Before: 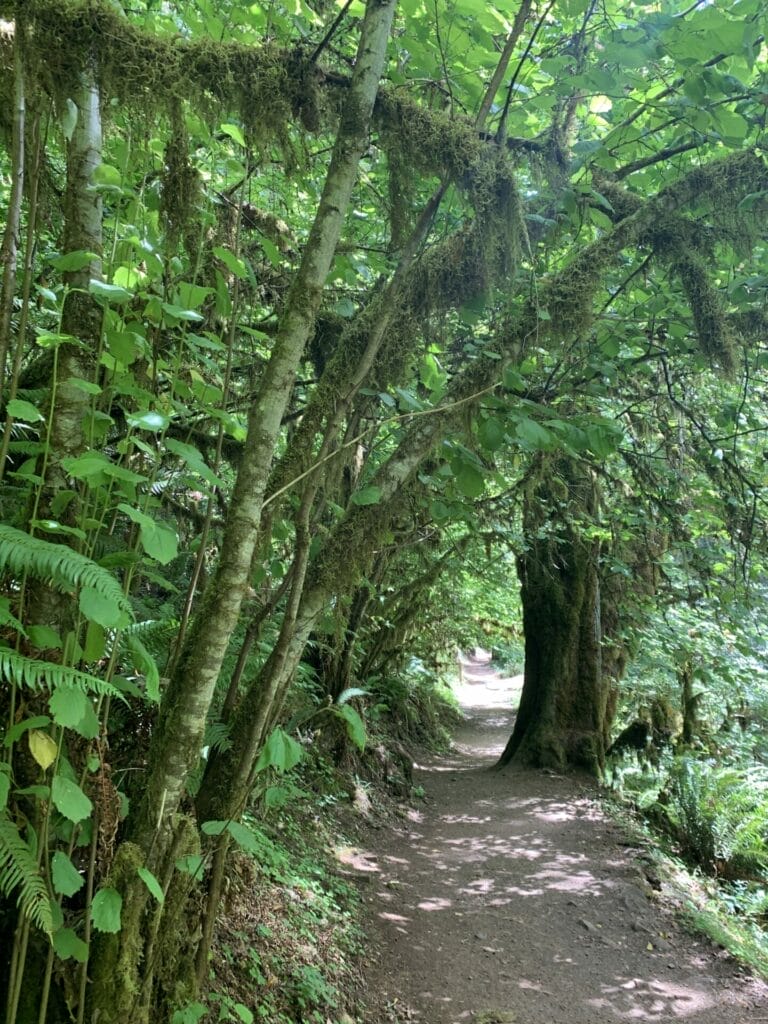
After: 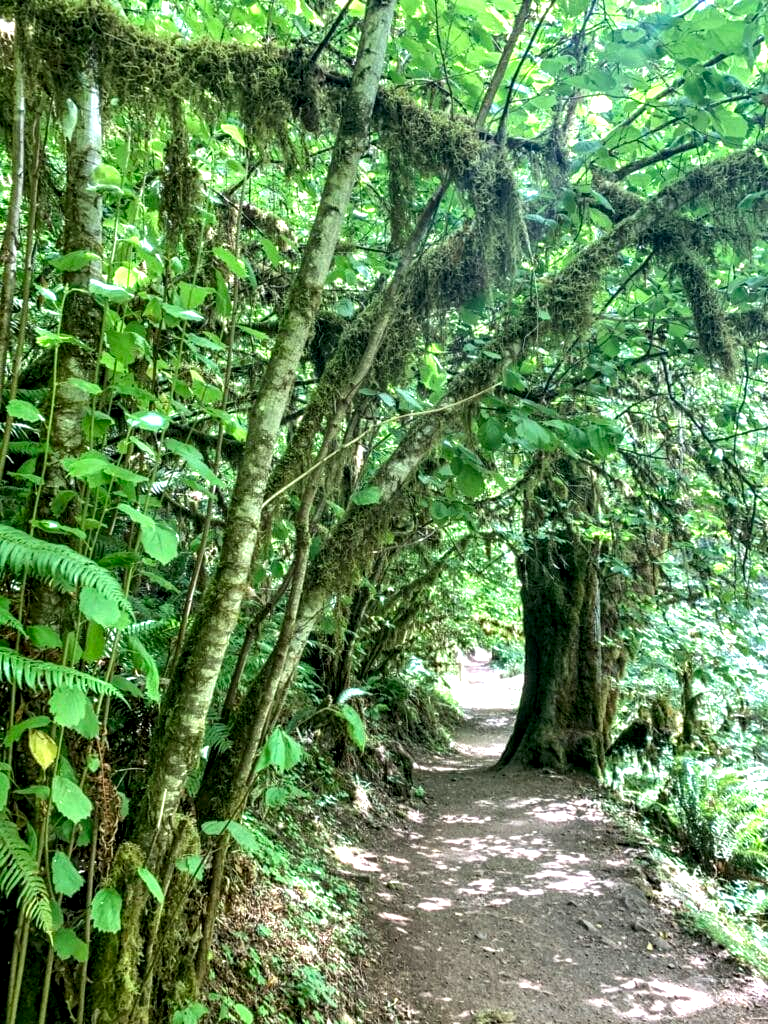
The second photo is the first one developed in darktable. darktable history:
exposure: black level correction 0, exposure 0.696 EV, compensate highlight preservation false
local contrast: highlights 64%, shadows 54%, detail 169%, midtone range 0.509
